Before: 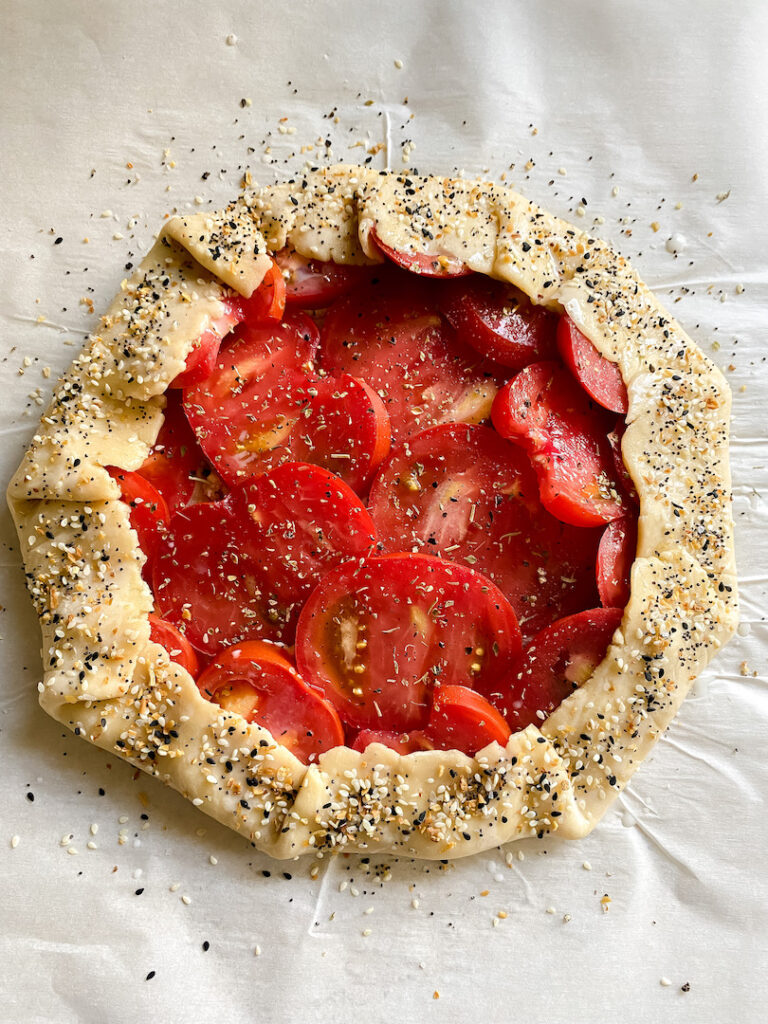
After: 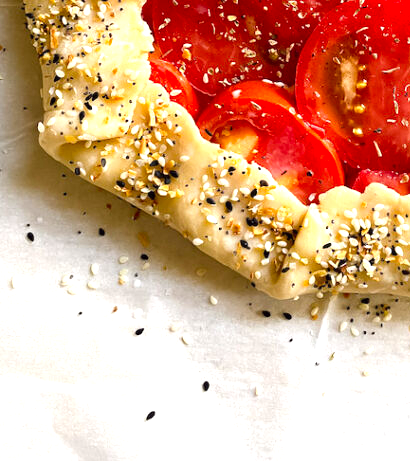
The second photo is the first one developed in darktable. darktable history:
crop and rotate: top 54.778%, right 46.61%, bottom 0.159%
levels: levels [0, 0.43, 0.859]
color balance: lift [1, 1, 0.999, 1.001], gamma [1, 1.003, 1.005, 0.995], gain [1, 0.992, 0.988, 1.012], contrast 5%, output saturation 110%
exposure: compensate highlight preservation false
